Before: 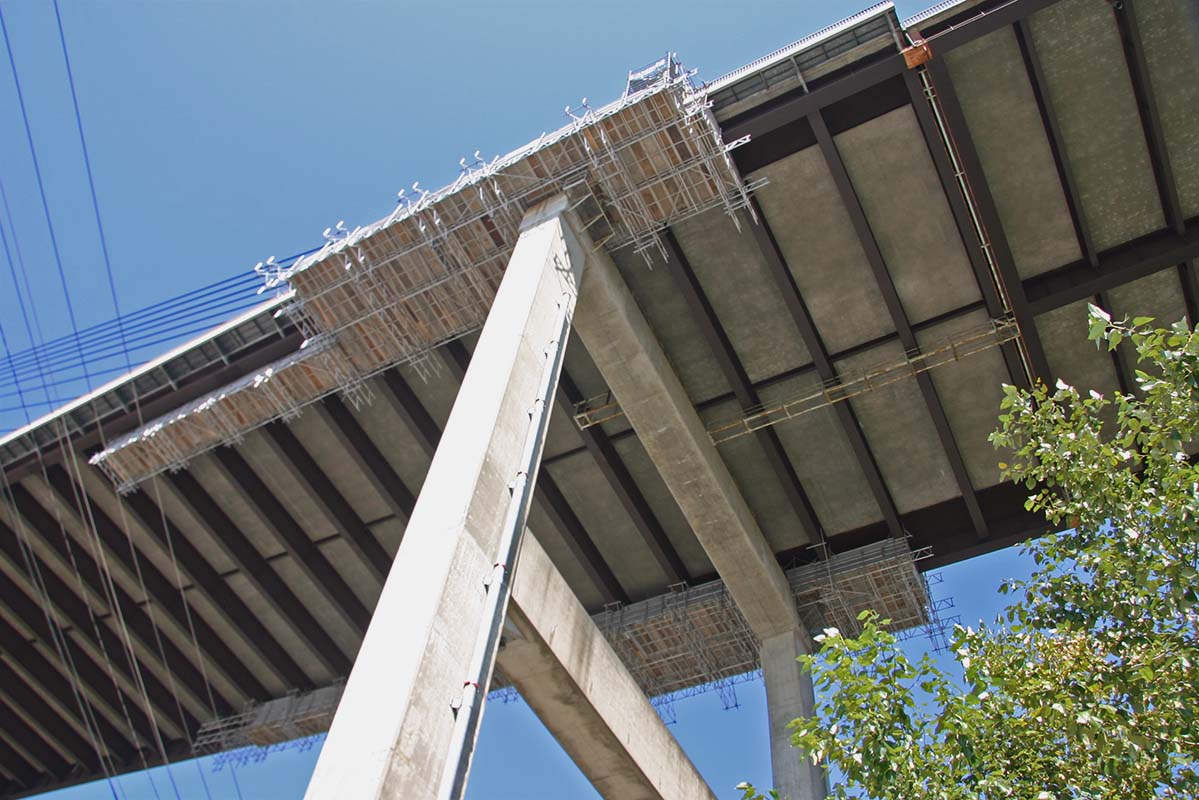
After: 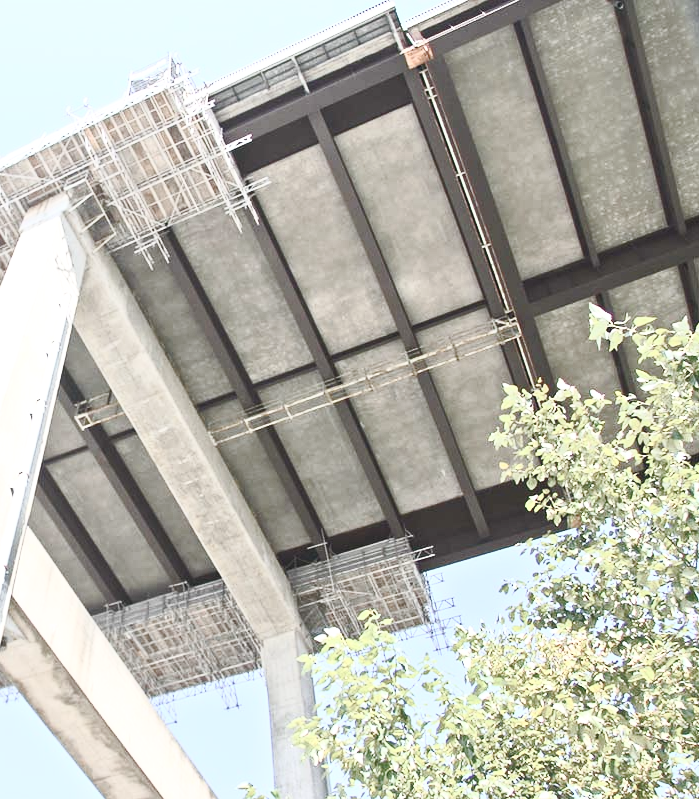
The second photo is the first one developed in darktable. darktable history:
tone curve: curves: ch0 [(0, 0) (0.003, 0.004) (0.011, 0.015) (0.025, 0.033) (0.044, 0.059) (0.069, 0.092) (0.1, 0.132) (0.136, 0.18) (0.177, 0.235) (0.224, 0.297) (0.277, 0.366) (0.335, 0.44) (0.399, 0.52) (0.468, 0.594) (0.543, 0.661) (0.623, 0.727) (0.709, 0.79) (0.801, 0.86) (0.898, 0.928) (1, 1)], preserve colors none
crop: left 41.685%
exposure: exposure 0.548 EV, compensate highlight preservation false
contrast brightness saturation: contrast 0.561, brightness 0.58, saturation -0.35
